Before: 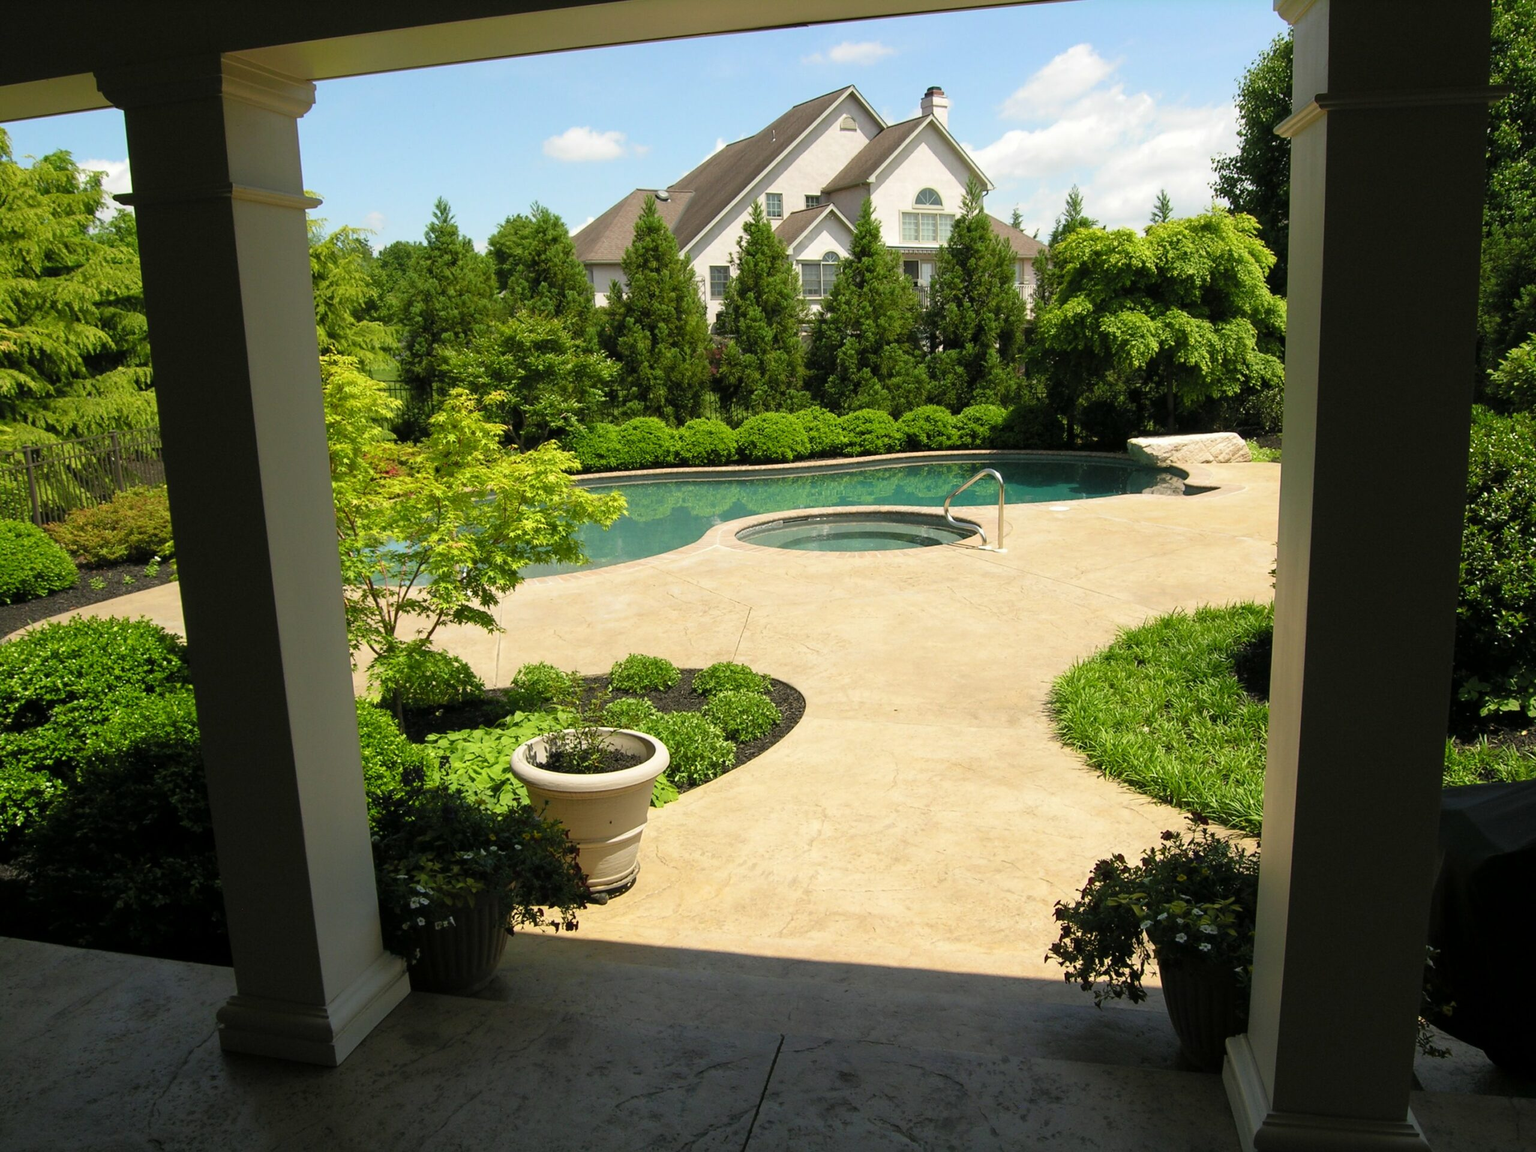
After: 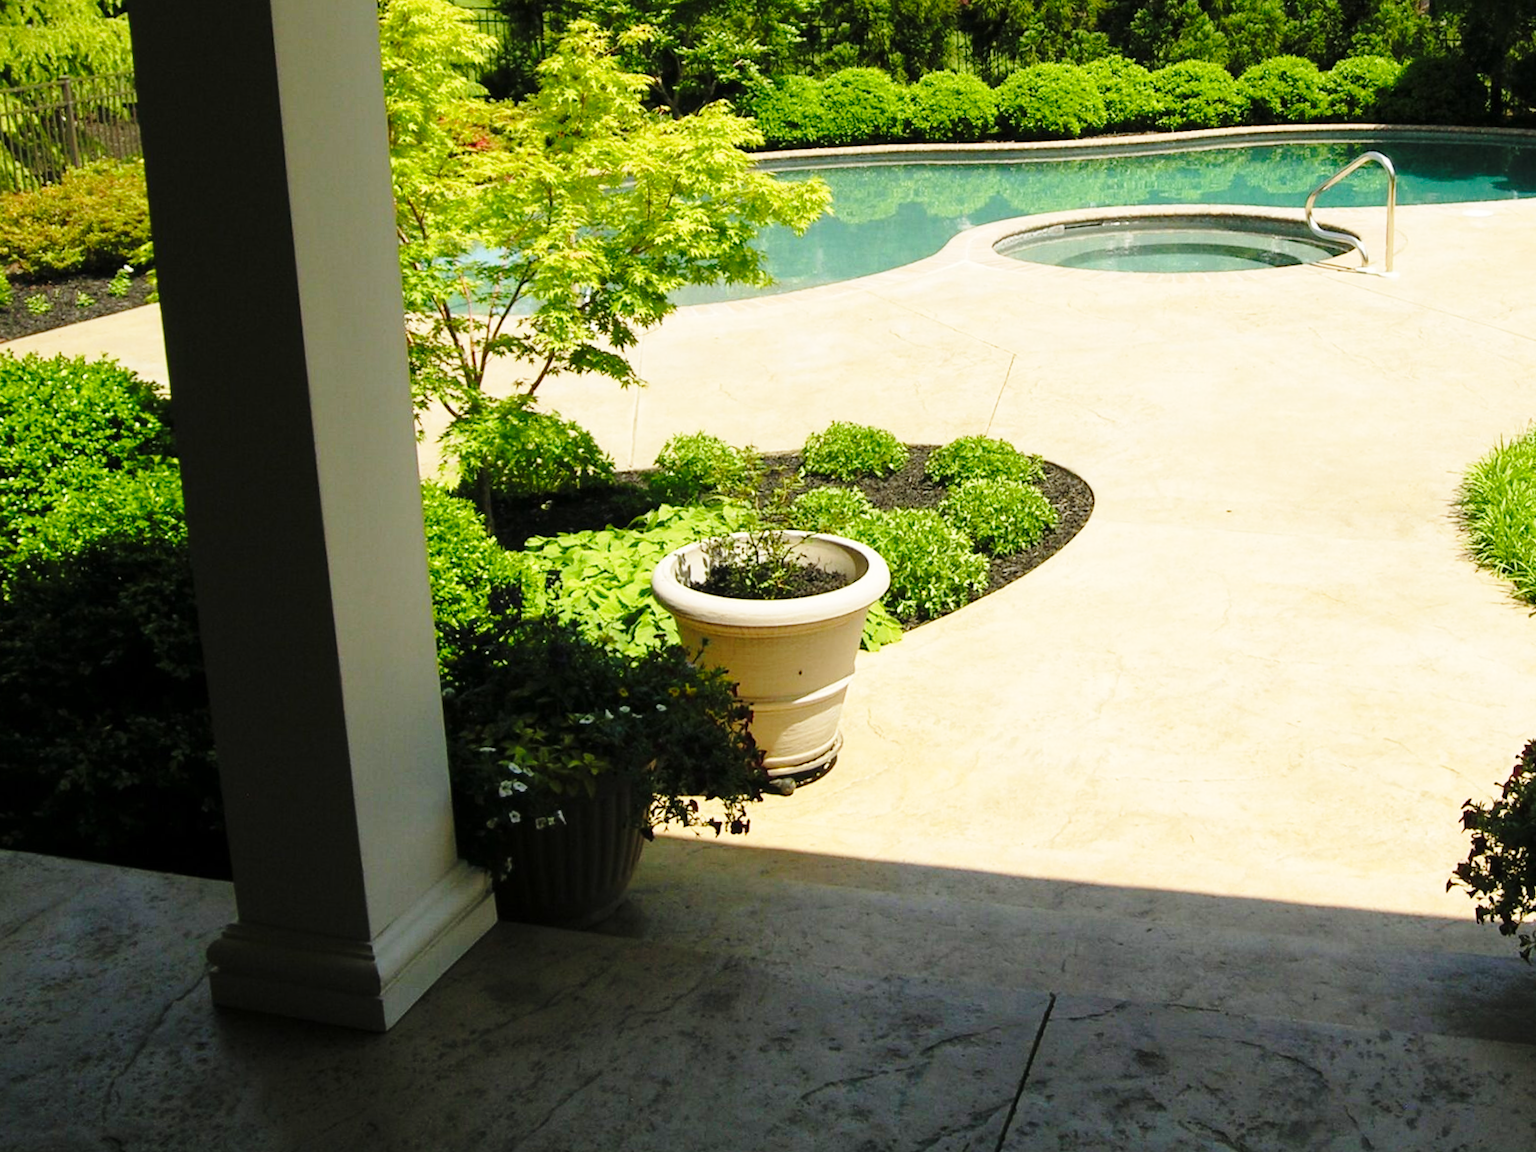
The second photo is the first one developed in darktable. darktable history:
crop and rotate: angle -0.82°, left 3.85%, top 31.828%, right 27.992%
base curve: curves: ch0 [(0, 0) (0.028, 0.03) (0.121, 0.232) (0.46, 0.748) (0.859, 0.968) (1, 1)], preserve colors none
